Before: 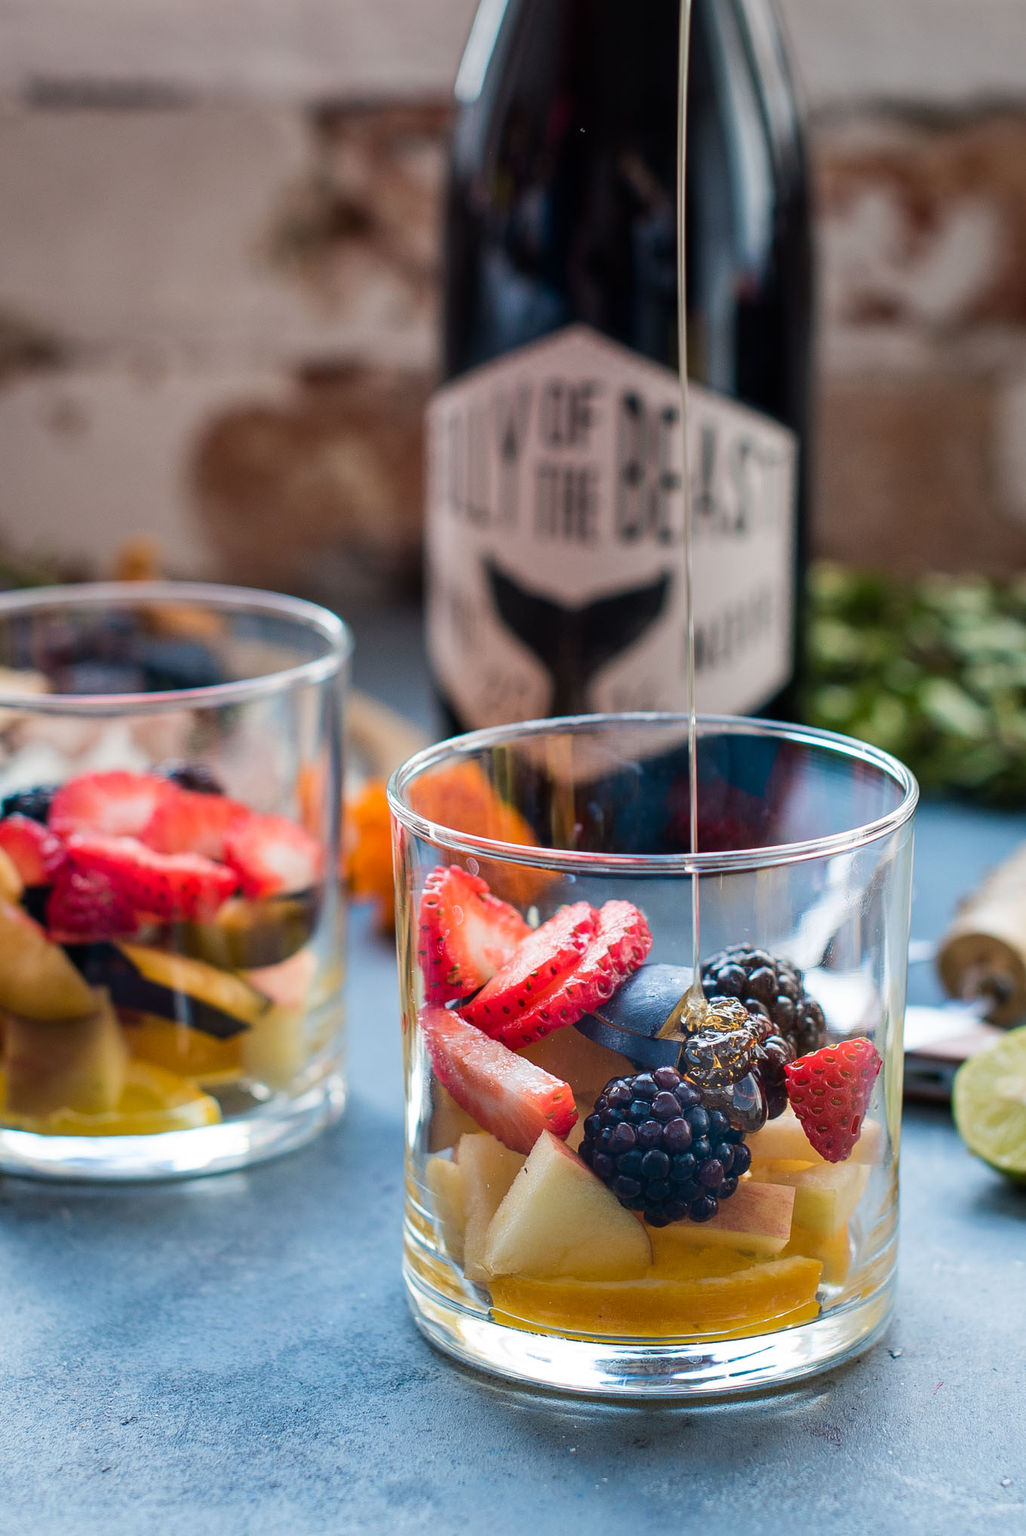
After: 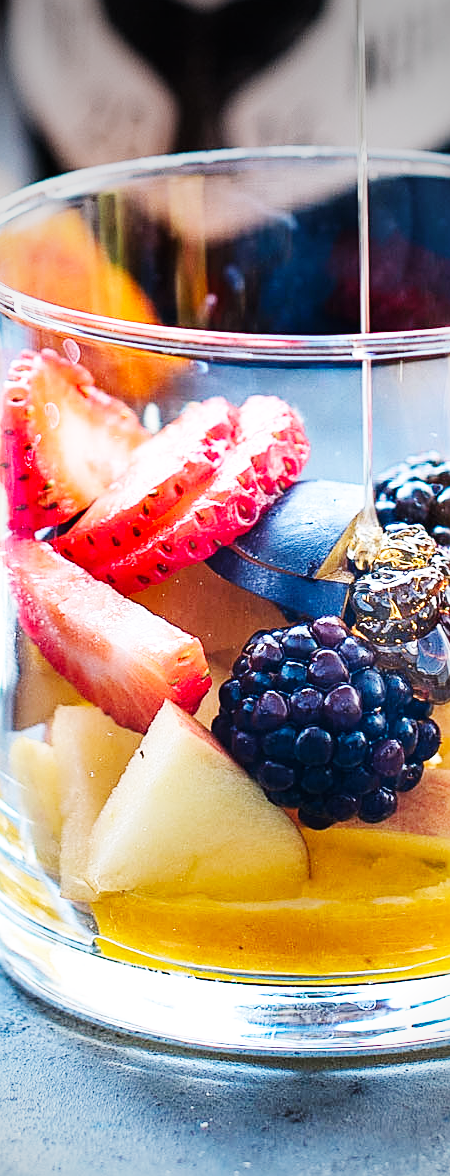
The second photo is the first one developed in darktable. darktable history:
vignetting: fall-off start 64.63%, center (-0.034, 0.148), width/height ratio 0.881
sharpen: on, module defaults
white balance: red 0.984, blue 1.059
crop: left 40.878%, top 39.176%, right 25.993%, bottom 3.081%
base curve: curves: ch0 [(0, 0.003) (0.001, 0.002) (0.006, 0.004) (0.02, 0.022) (0.048, 0.086) (0.094, 0.234) (0.162, 0.431) (0.258, 0.629) (0.385, 0.8) (0.548, 0.918) (0.751, 0.988) (1, 1)], preserve colors none
